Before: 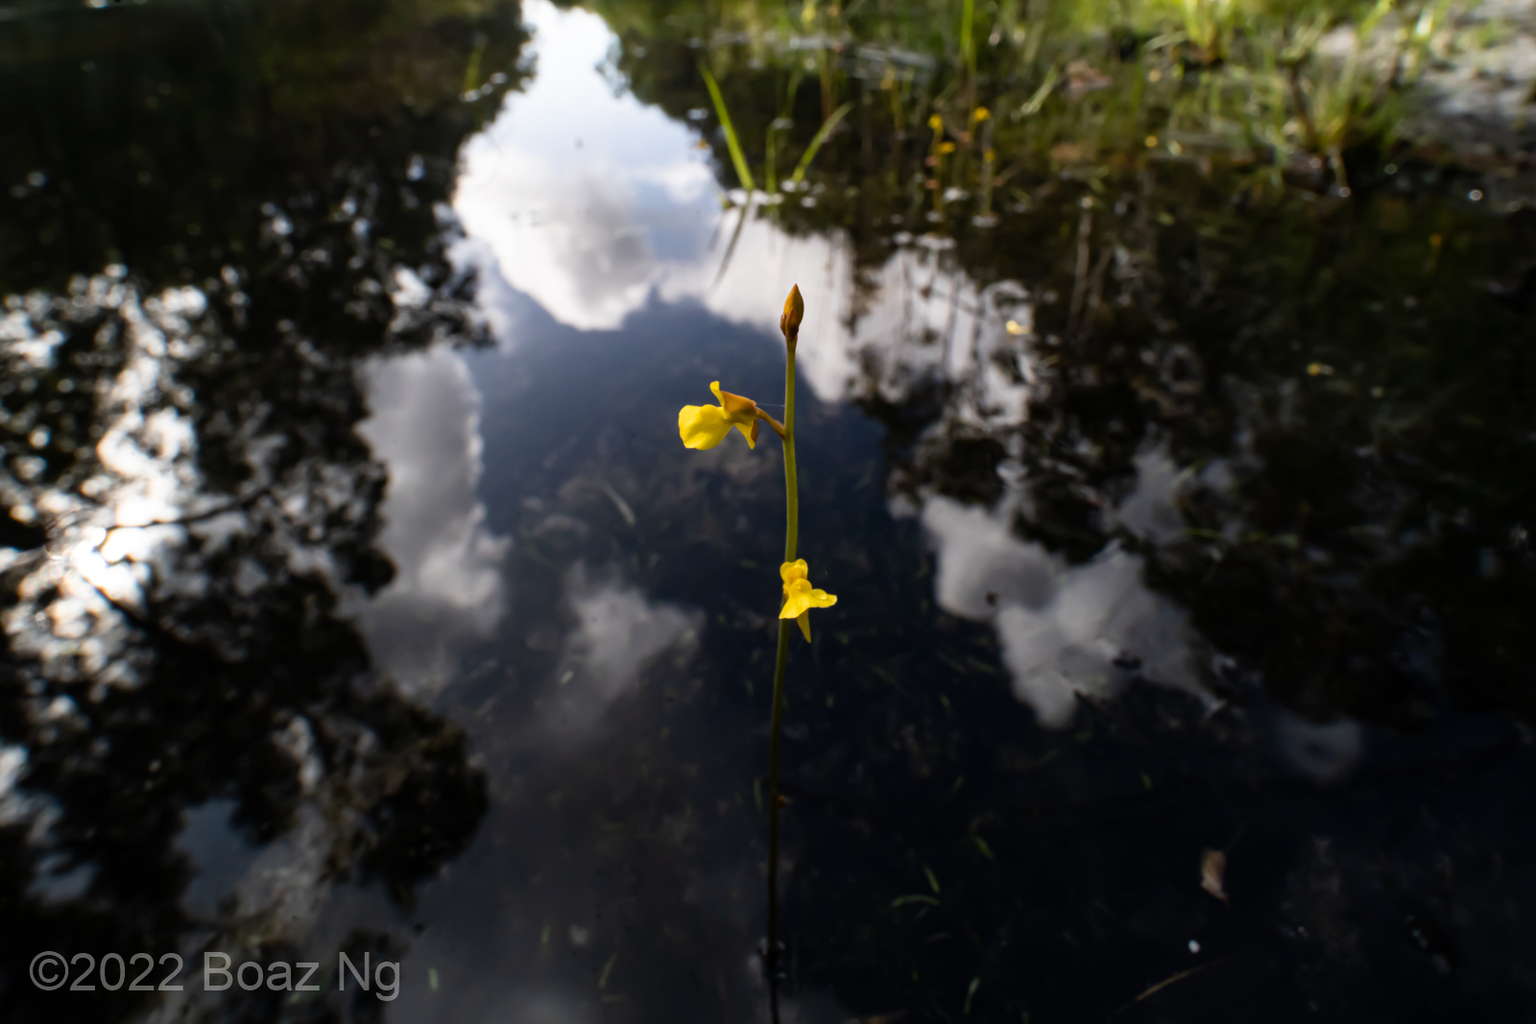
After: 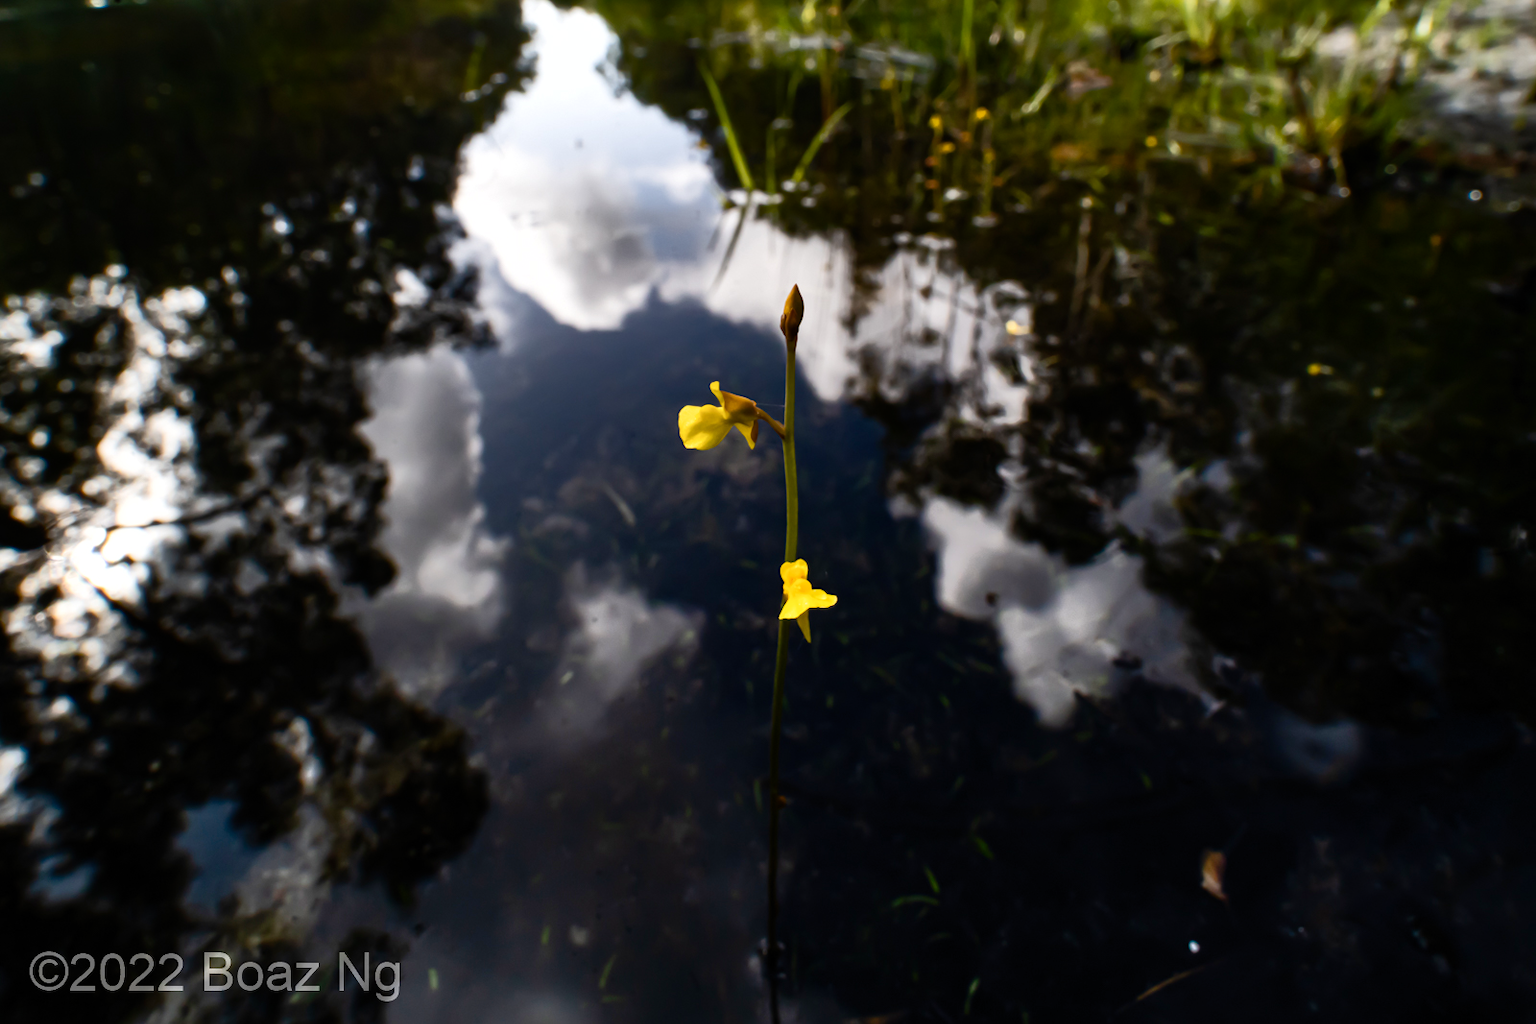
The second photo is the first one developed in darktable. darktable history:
shadows and highlights: low approximation 0.01, soften with gaussian
color balance rgb: perceptual saturation grading › global saturation 20%, perceptual saturation grading › highlights -25.911%, perceptual saturation grading › shadows 50.207%, perceptual brilliance grading › highlights 3.368%, perceptual brilliance grading › mid-tones -18.901%, perceptual brilliance grading › shadows -42.097%, global vibrance 3.248%
